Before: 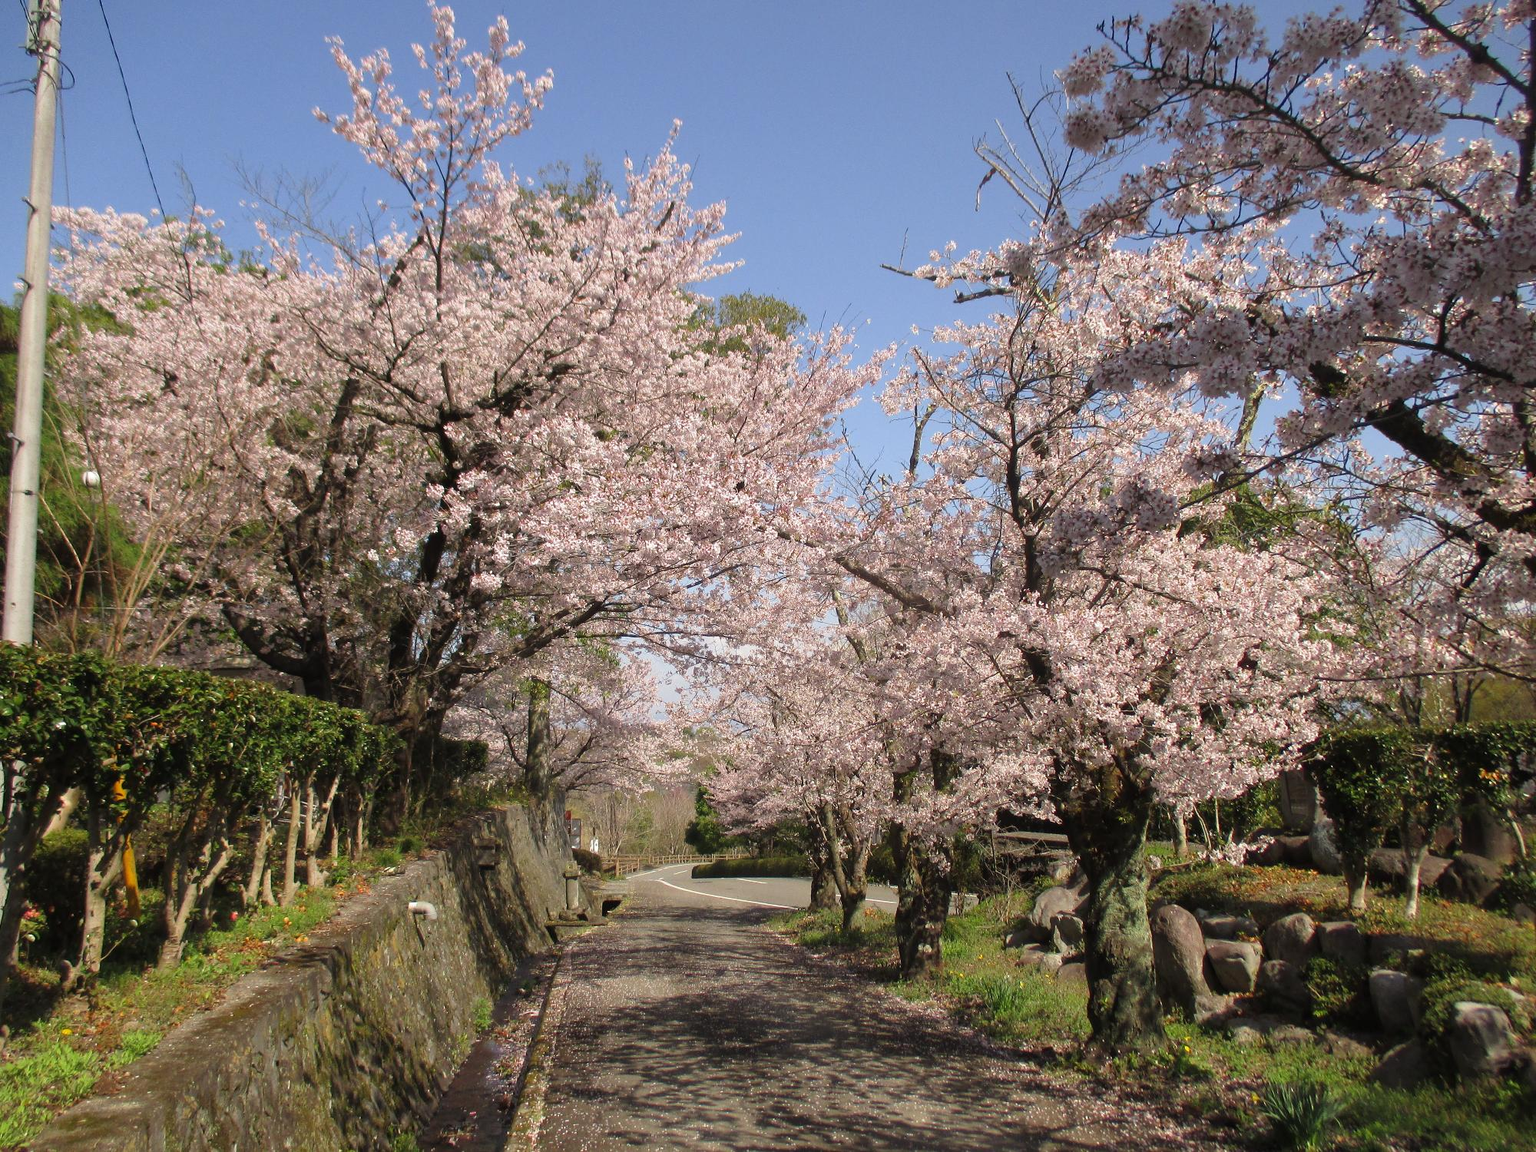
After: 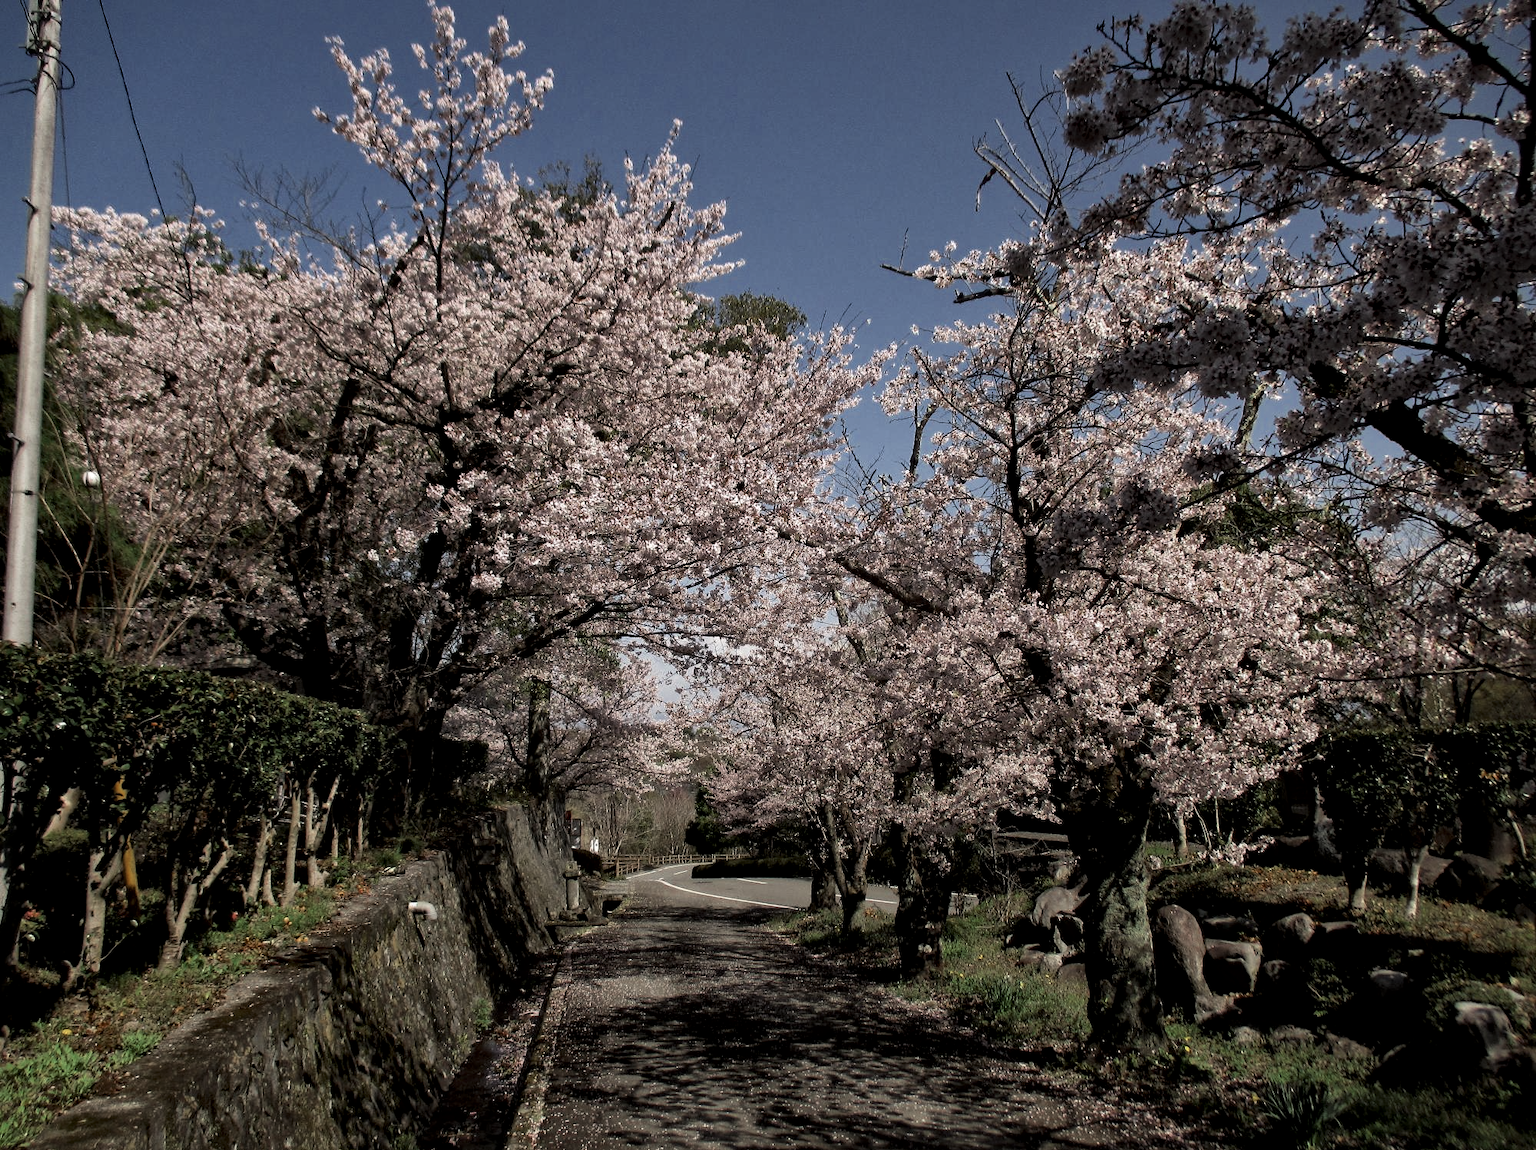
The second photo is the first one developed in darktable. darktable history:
exposure: black level correction 0.012, compensate highlight preservation false
white balance: emerald 1
crop: bottom 0.071%
color zones: curves: ch0 [(0, 0.5) (0.125, 0.4) (0.25, 0.5) (0.375, 0.4) (0.5, 0.4) (0.625, 0.35) (0.75, 0.35) (0.875, 0.5)]; ch1 [(0, 0.35) (0.125, 0.45) (0.25, 0.35) (0.375, 0.35) (0.5, 0.35) (0.625, 0.35) (0.75, 0.45) (0.875, 0.35)]; ch2 [(0, 0.6) (0.125, 0.5) (0.25, 0.5) (0.375, 0.6) (0.5, 0.6) (0.625, 0.5) (0.75, 0.5) (0.875, 0.5)]
levels: mode automatic, black 8.58%, gray 59.42%, levels [0, 0.445, 1]
local contrast: mode bilateral grid, contrast 20, coarseness 50, detail 161%, midtone range 0.2
